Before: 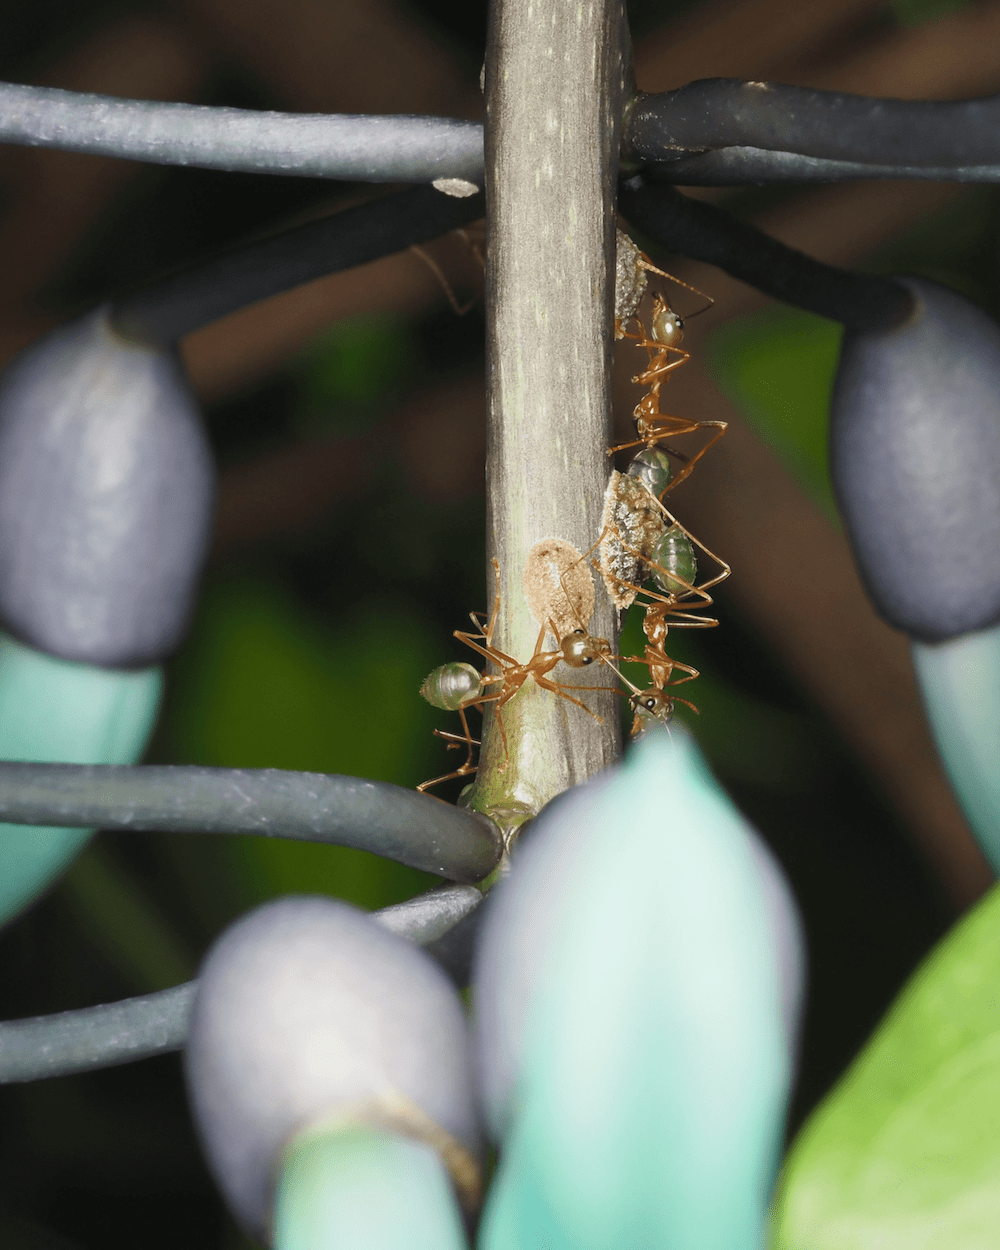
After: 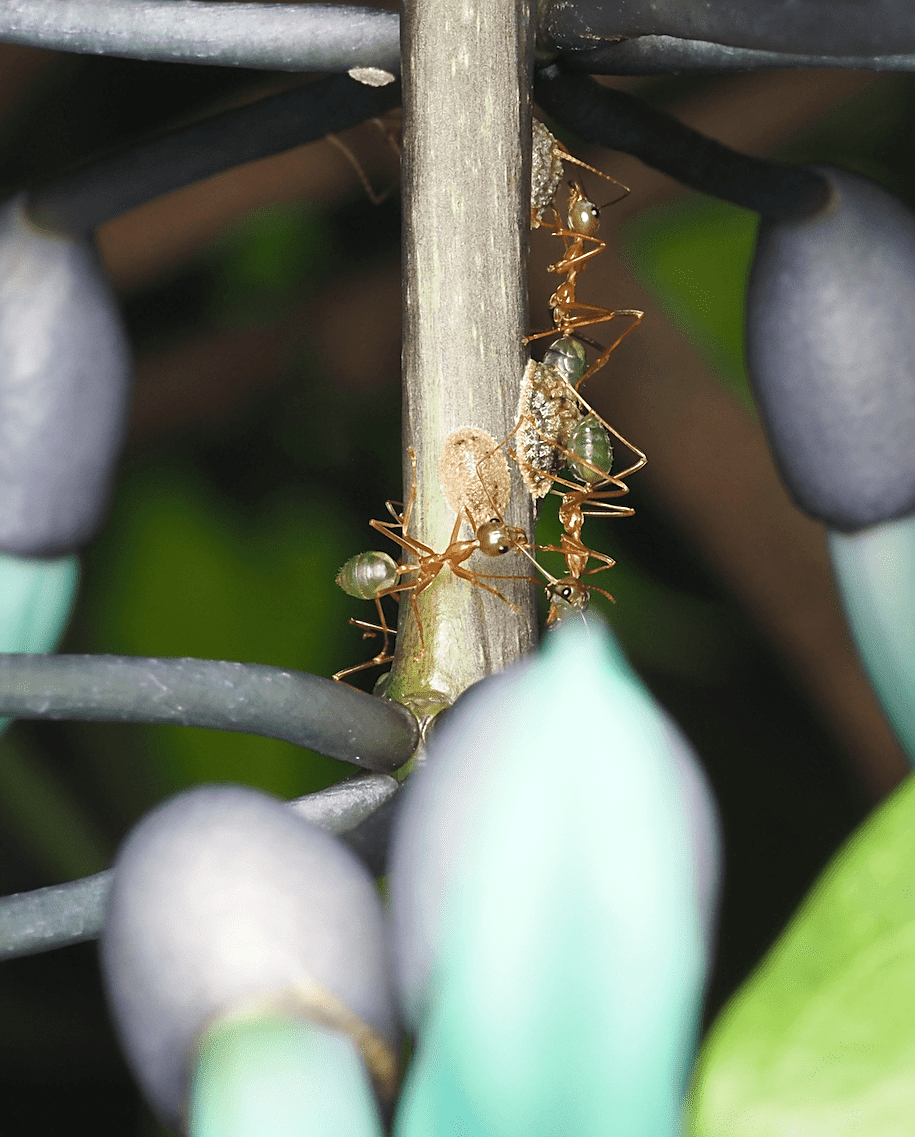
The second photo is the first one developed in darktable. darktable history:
exposure: exposure 0.202 EV, compensate exposure bias true, compensate highlight preservation false
crop and rotate: left 8.43%, top 8.96%
sharpen: on, module defaults
